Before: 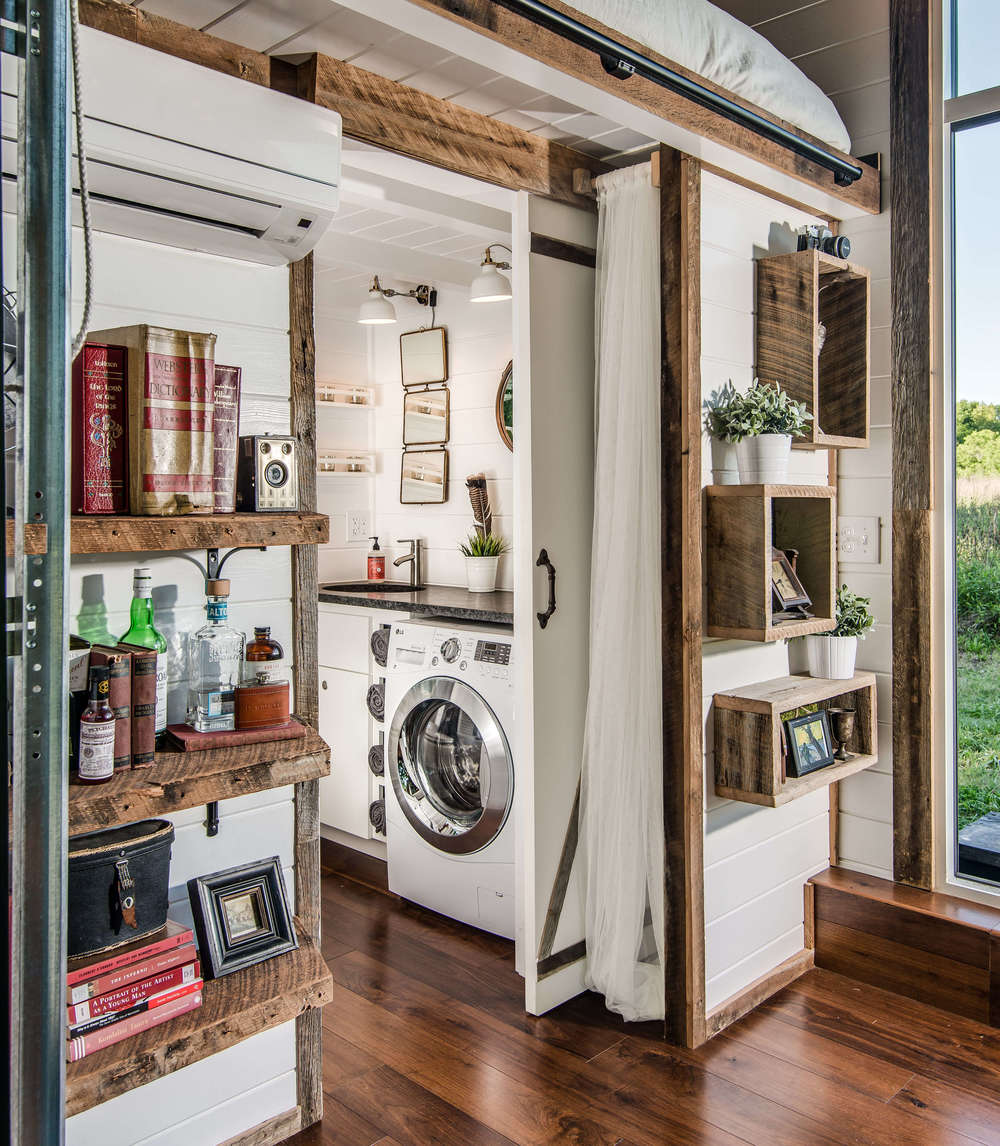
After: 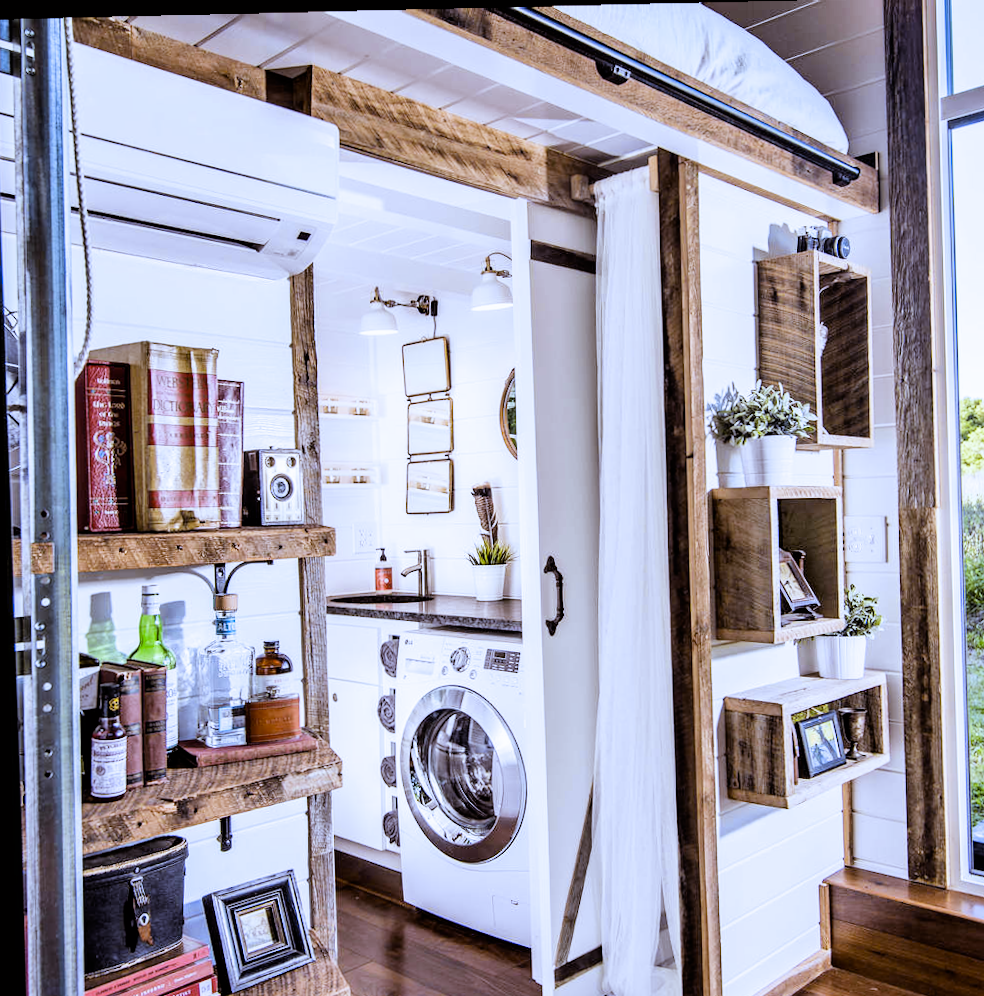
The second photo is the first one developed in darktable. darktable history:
filmic rgb: black relative exposure -5 EV, white relative exposure 3.2 EV, hardness 3.42, contrast 1.2, highlights saturation mix -30%
white balance: red 0.871, blue 1.249
rotate and perspective: rotation -1.17°, automatic cropping off
color contrast: green-magenta contrast 0.85, blue-yellow contrast 1.25, unbound 0
crop and rotate: angle 0.2°, left 0.275%, right 3.127%, bottom 14.18%
rgb levels: mode RGB, independent channels, levels [[0, 0.474, 1], [0, 0.5, 1], [0, 0.5, 1]]
exposure: black level correction 0, exposure 0.7 EV, compensate exposure bias true, compensate highlight preservation false
